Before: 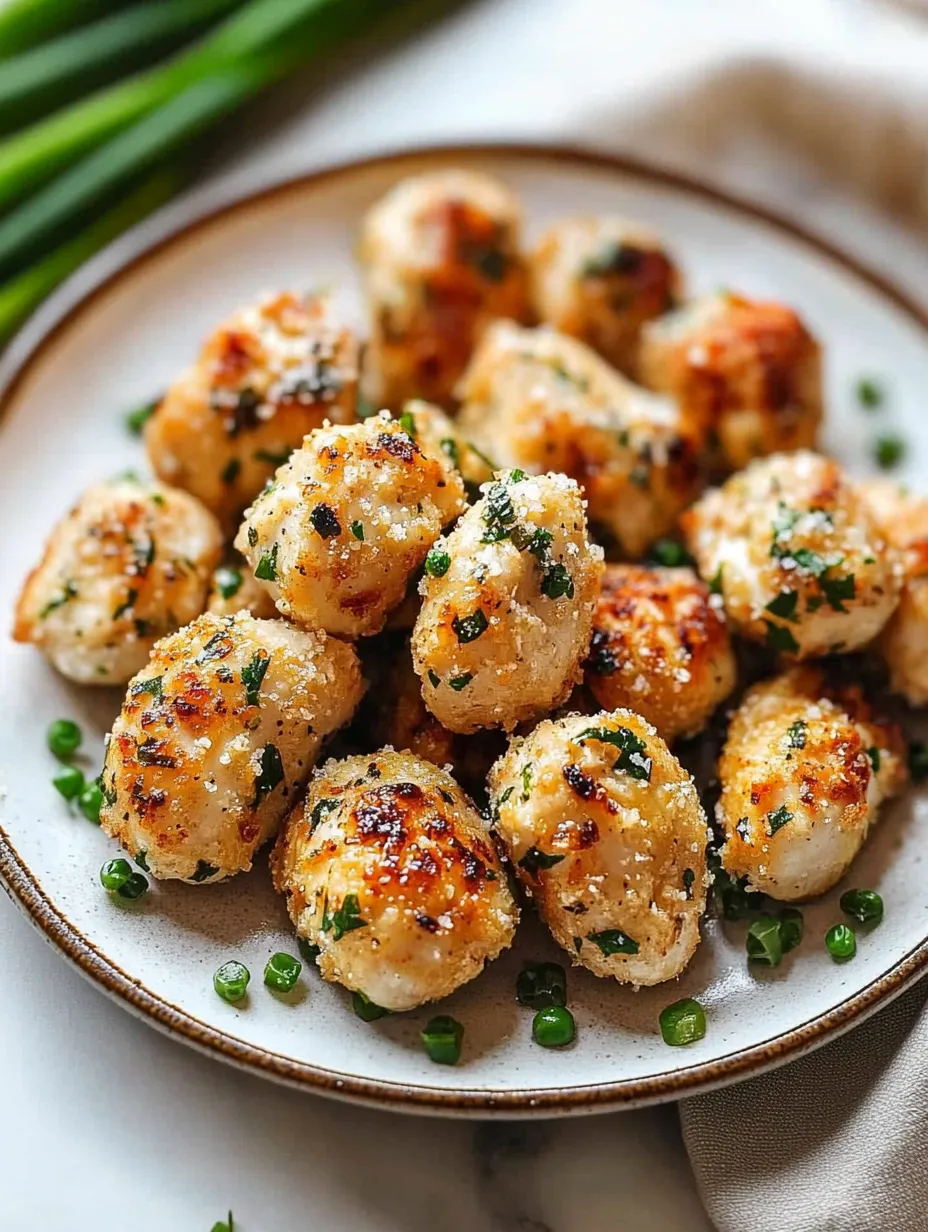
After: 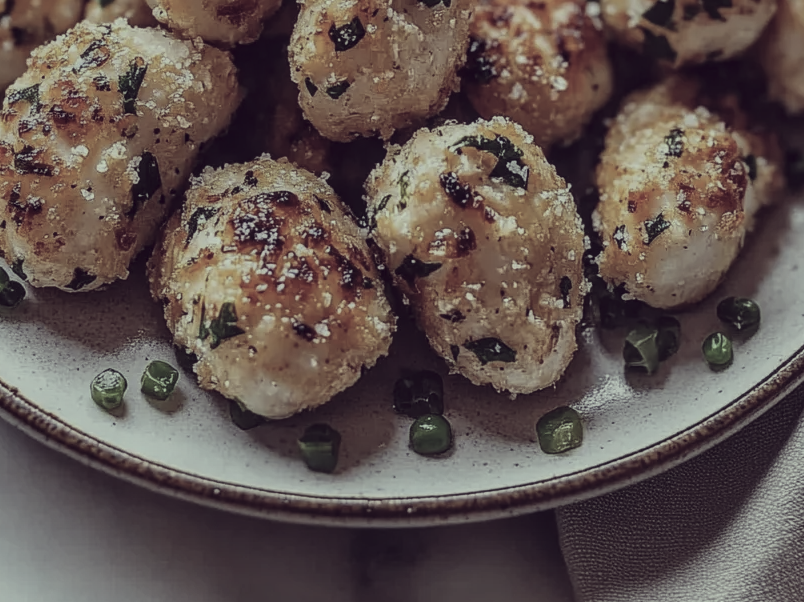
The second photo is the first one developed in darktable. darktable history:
color correction: highlights a* -20.17, highlights b* 20.27, shadows a* 20.03, shadows b* -20.46, saturation 0.43
exposure: black level correction -0.016, exposure -1.018 EV, compensate highlight preservation false
crop and rotate: left 13.306%, top 48.129%, bottom 2.928%
local contrast: detail 130%
